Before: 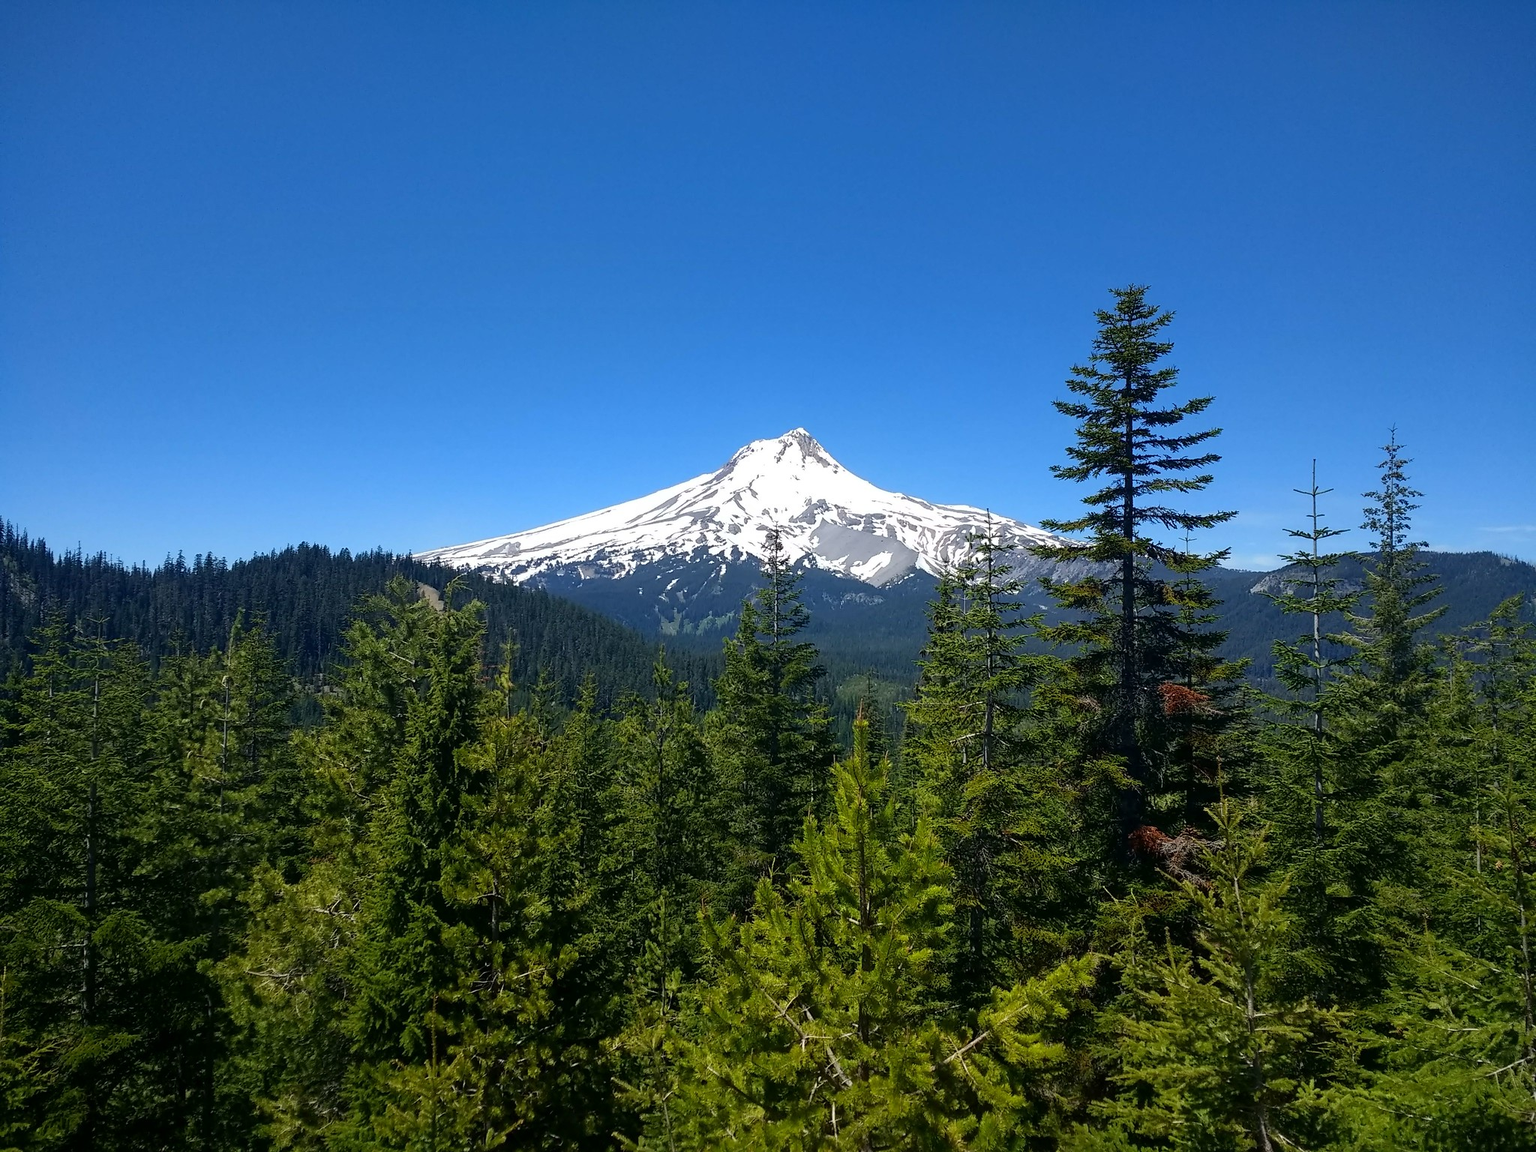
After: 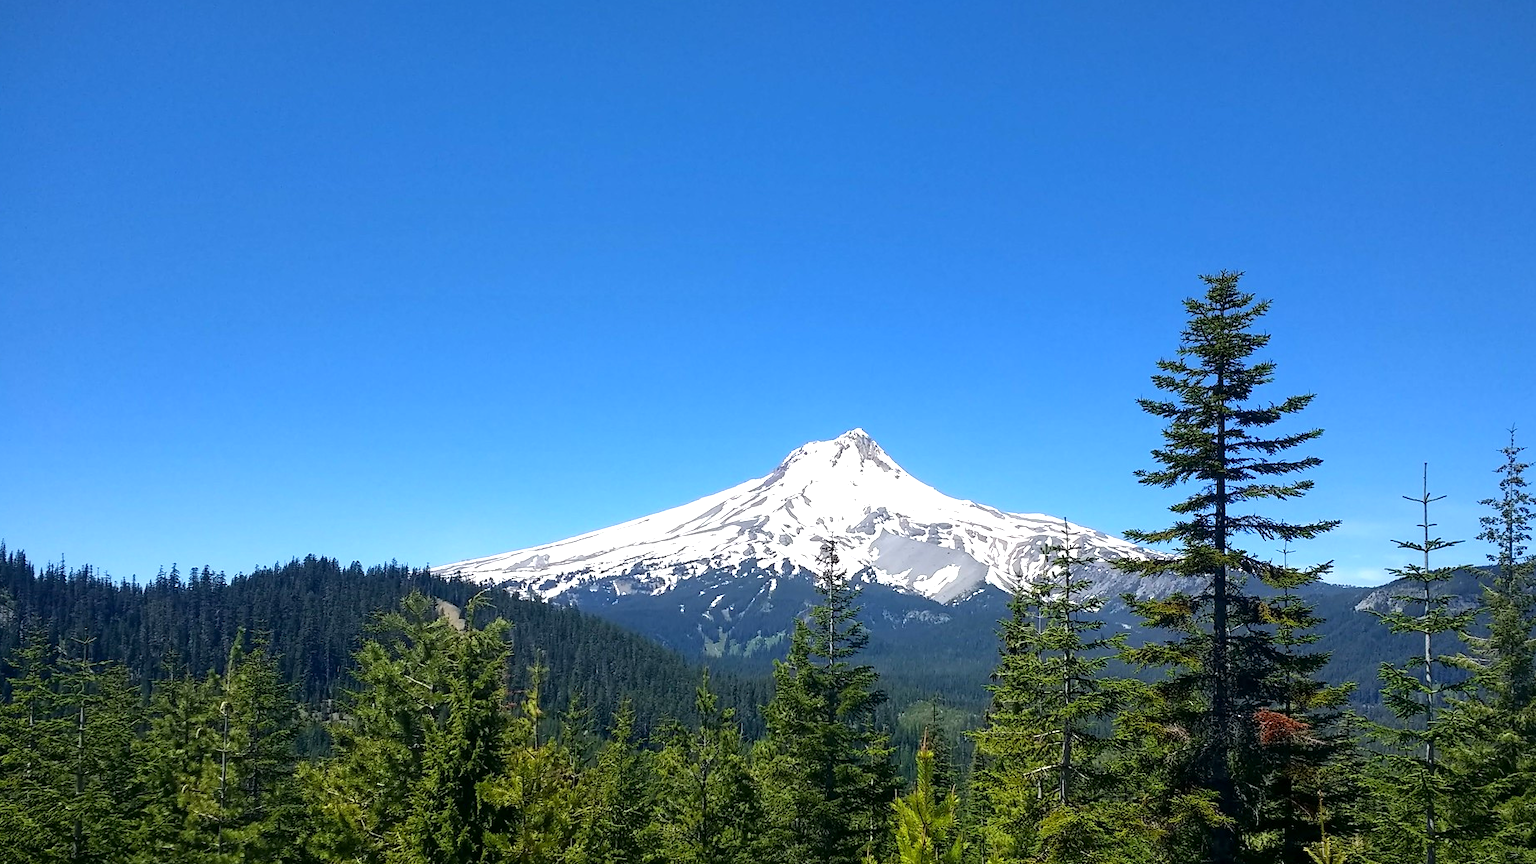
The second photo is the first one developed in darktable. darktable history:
rotate and perspective: automatic cropping off
crop: left 1.509%, top 3.452%, right 7.696%, bottom 28.452%
exposure: black level correction 0.001, exposure 0.5 EV, compensate exposure bias true, compensate highlight preservation false
